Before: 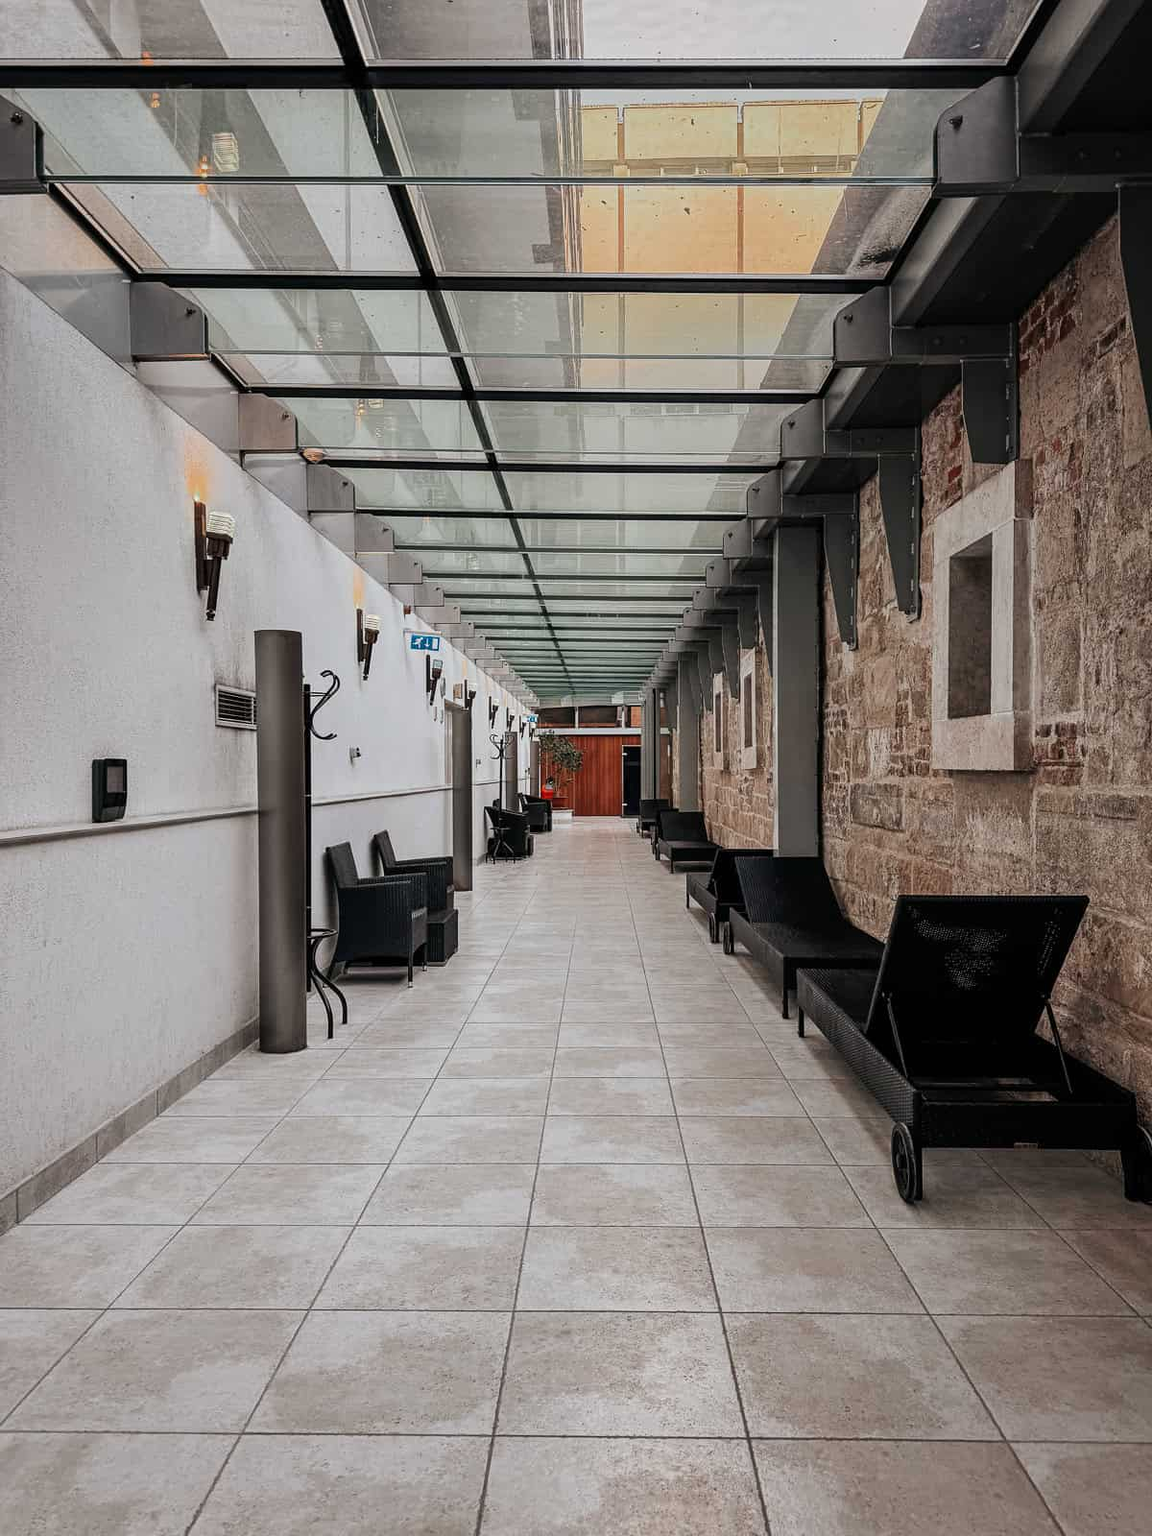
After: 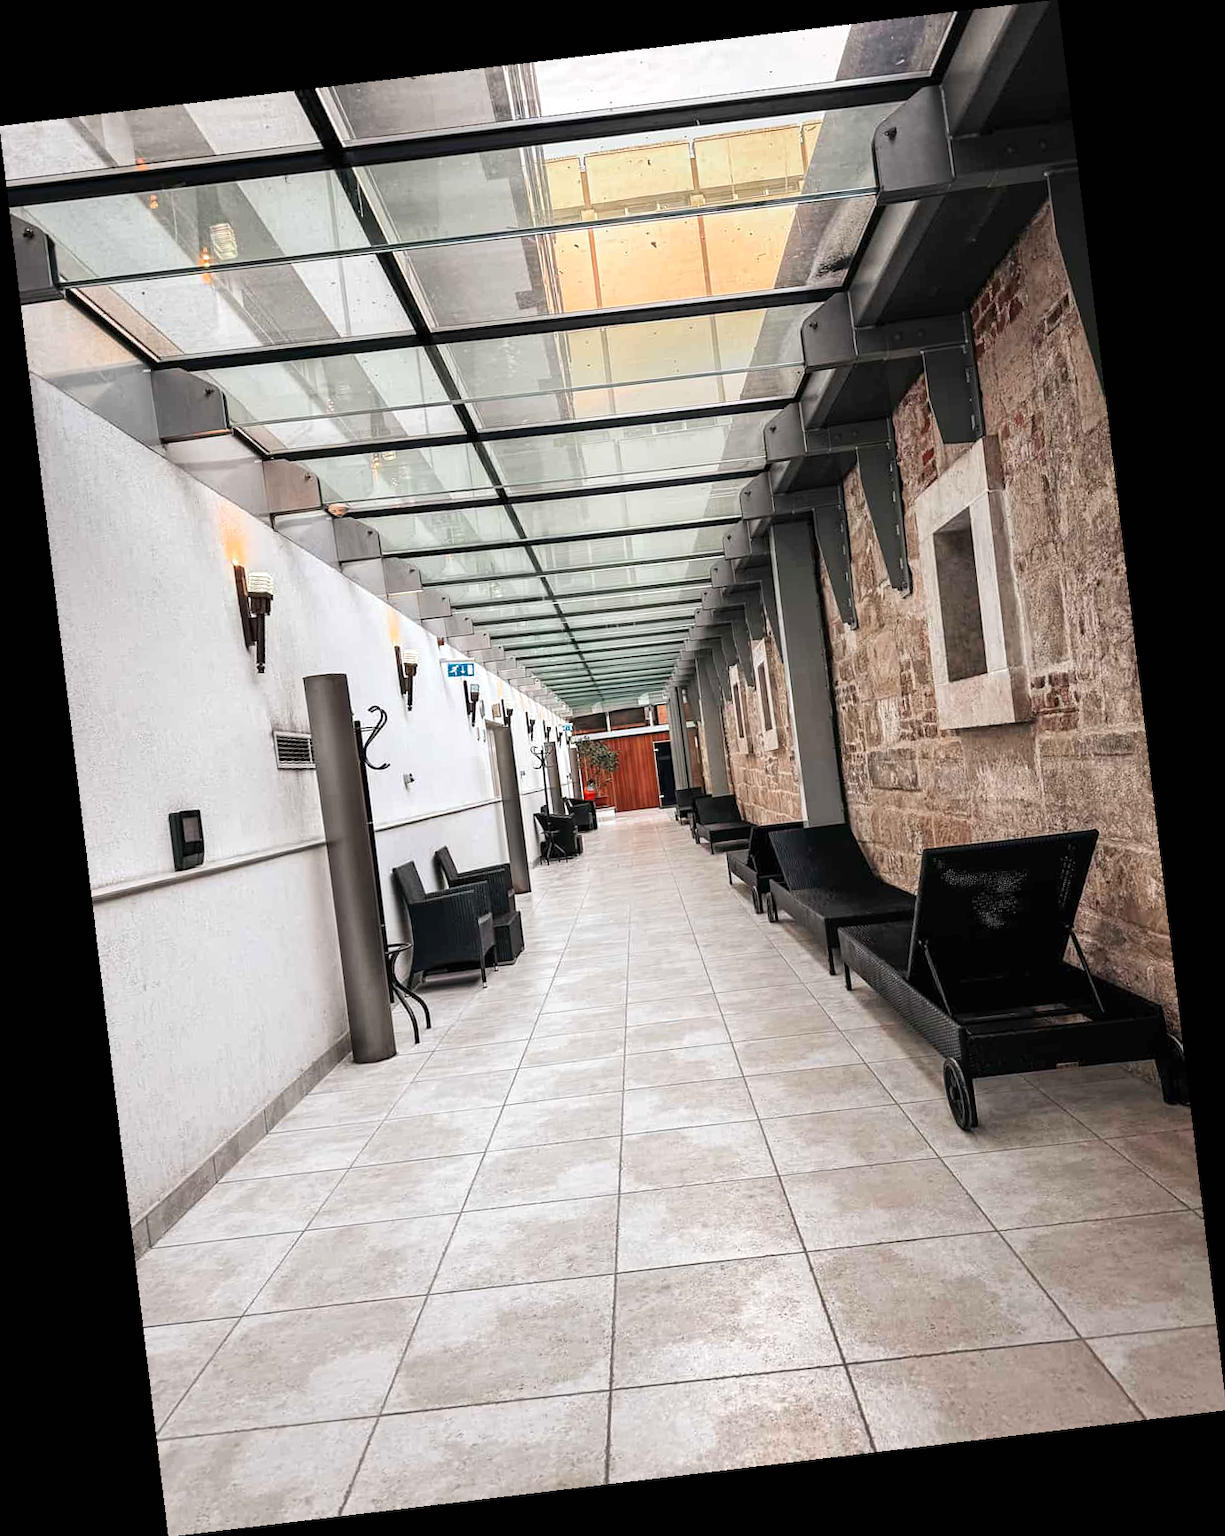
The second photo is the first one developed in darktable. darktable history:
rotate and perspective: rotation -6.83°, automatic cropping off
exposure: black level correction 0, exposure 0.7 EV, compensate exposure bias true, compensate highlight preservation false
